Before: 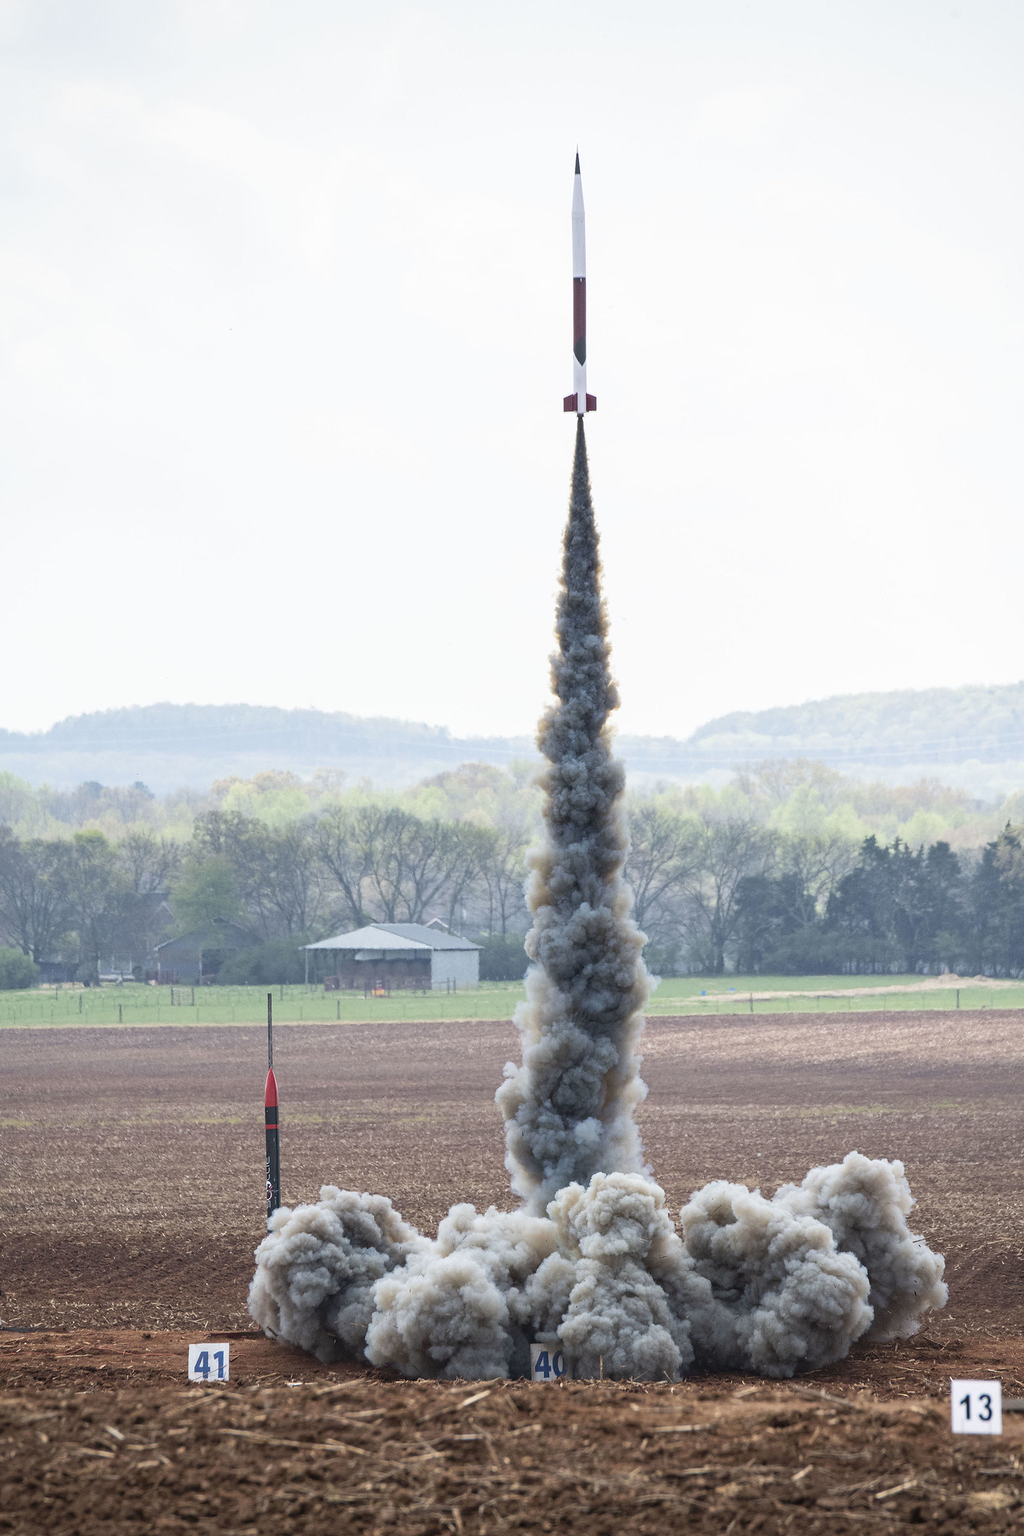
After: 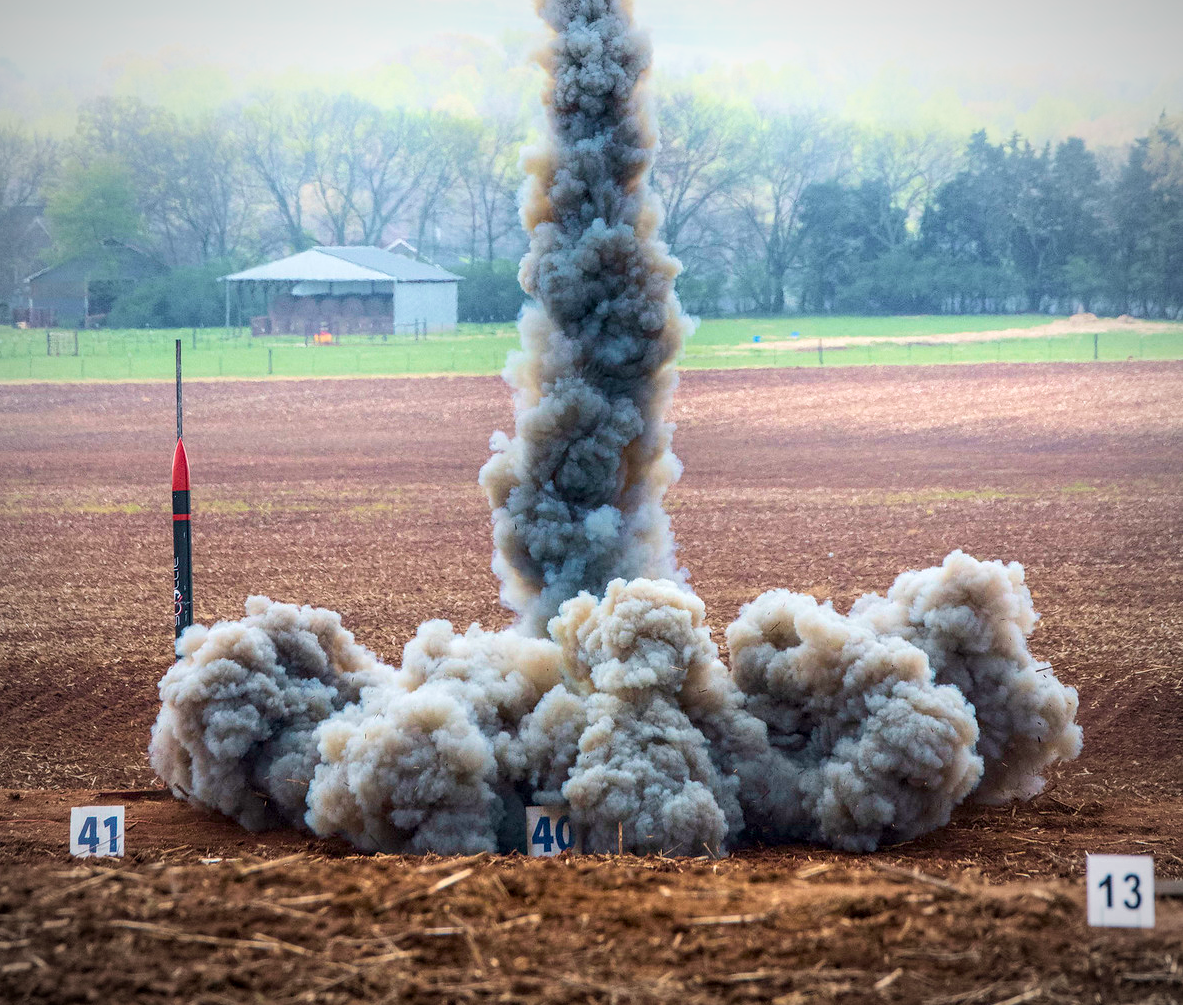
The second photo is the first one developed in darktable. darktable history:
velvia: on, module defaults
vignetting: fall-off start 81.04%, fall-off radius 62.06%, automatic ratio true, width/height ratio 1.411
crop and rotate: left 13.314%, top 48.133%, bottom 2.764%
shadows and highlights: shadows -21.14, highlights 99.73, soften with gaussian
contrast brightness saturation: contrast 0.109, saturation -0.158
local contrast: on, module defaults
color balance rgb: perceptual saturation grading › global saturation 30.959%, global vibrance 40.421%
